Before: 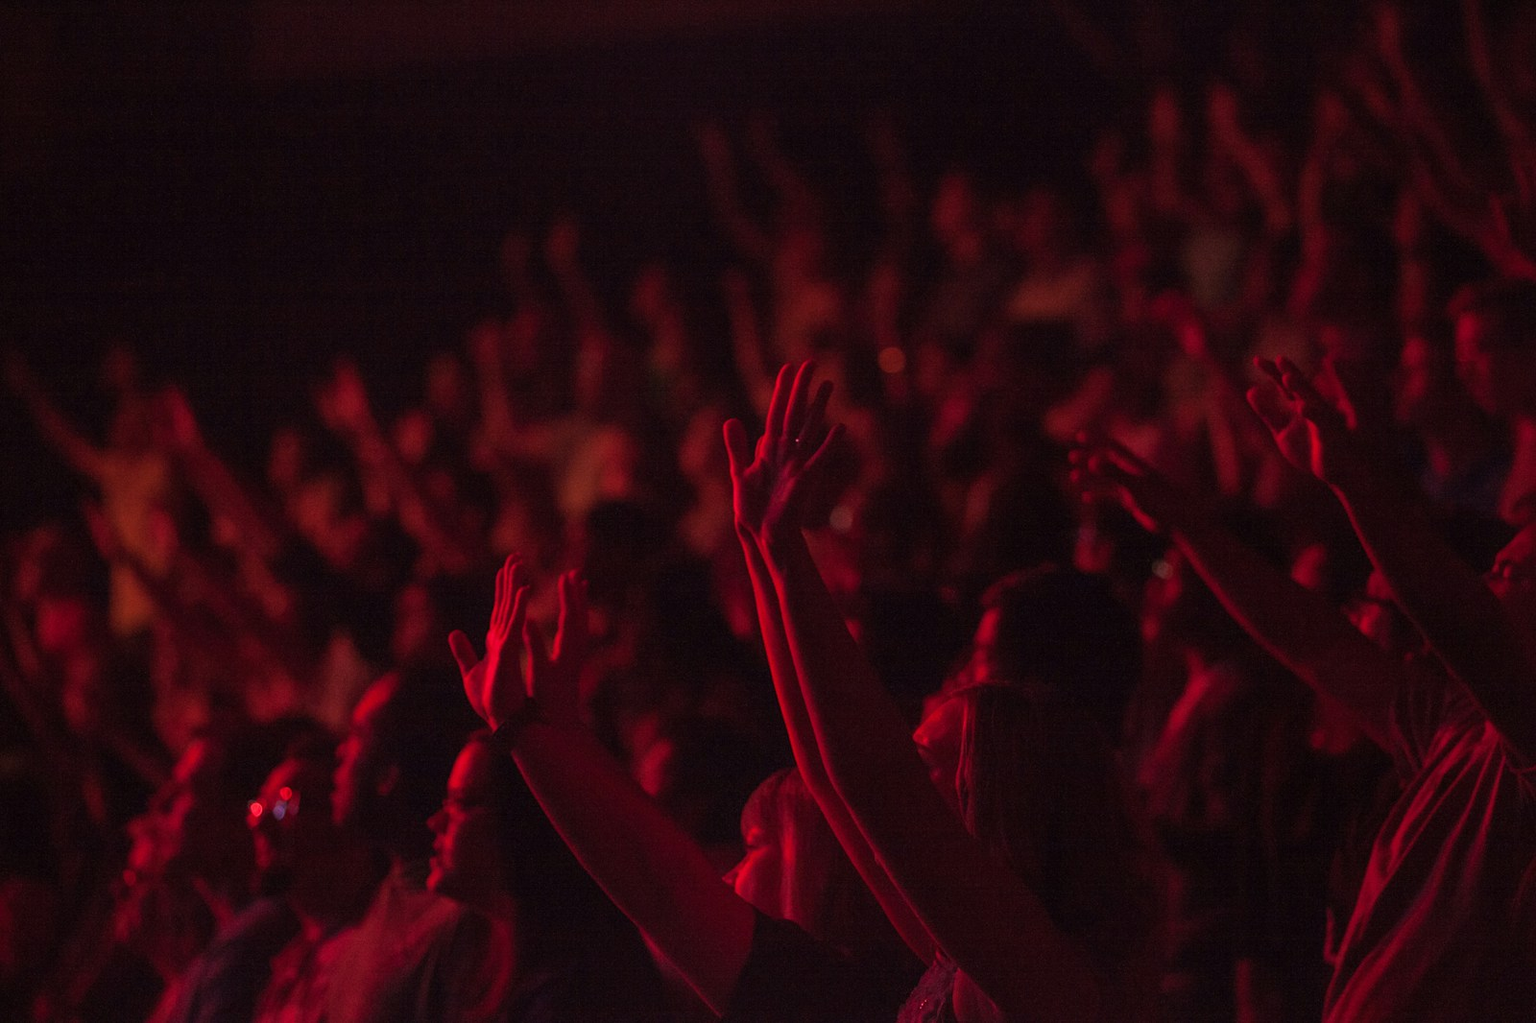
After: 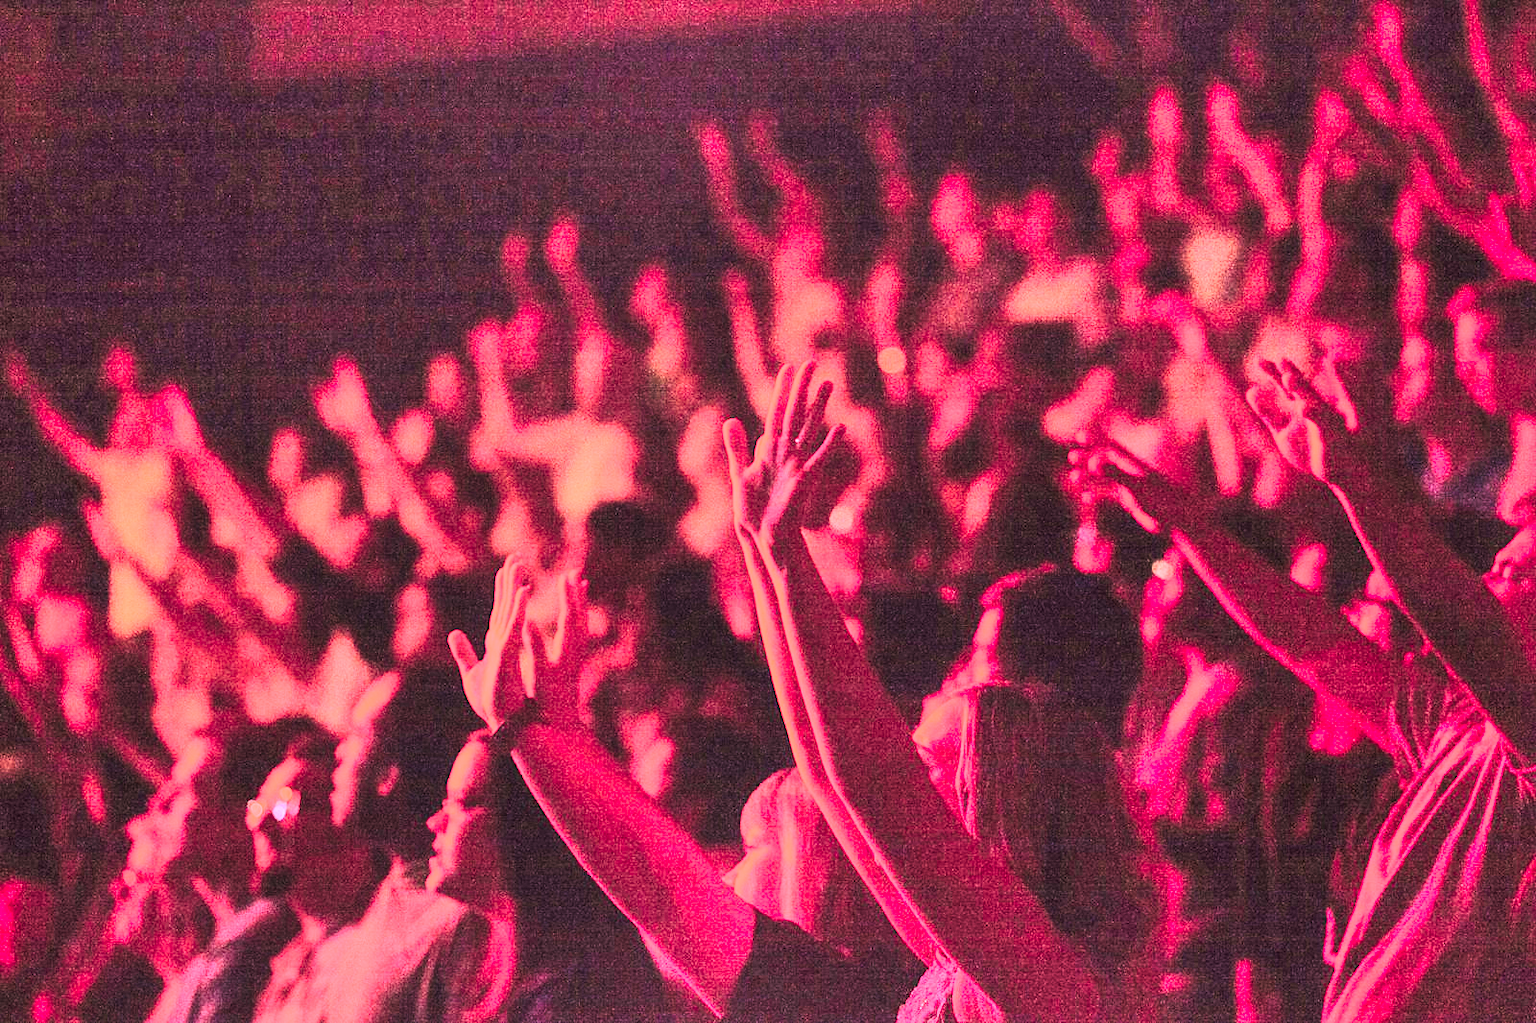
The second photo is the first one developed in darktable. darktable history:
shadows and highlights: radius 123.98, shadows 100, white point adjustment -3, highlights -100, highlights color adjustment 89.84%, soften with gaussian
contrast brightness saturation: contrast 0.1, saturation -0.36
